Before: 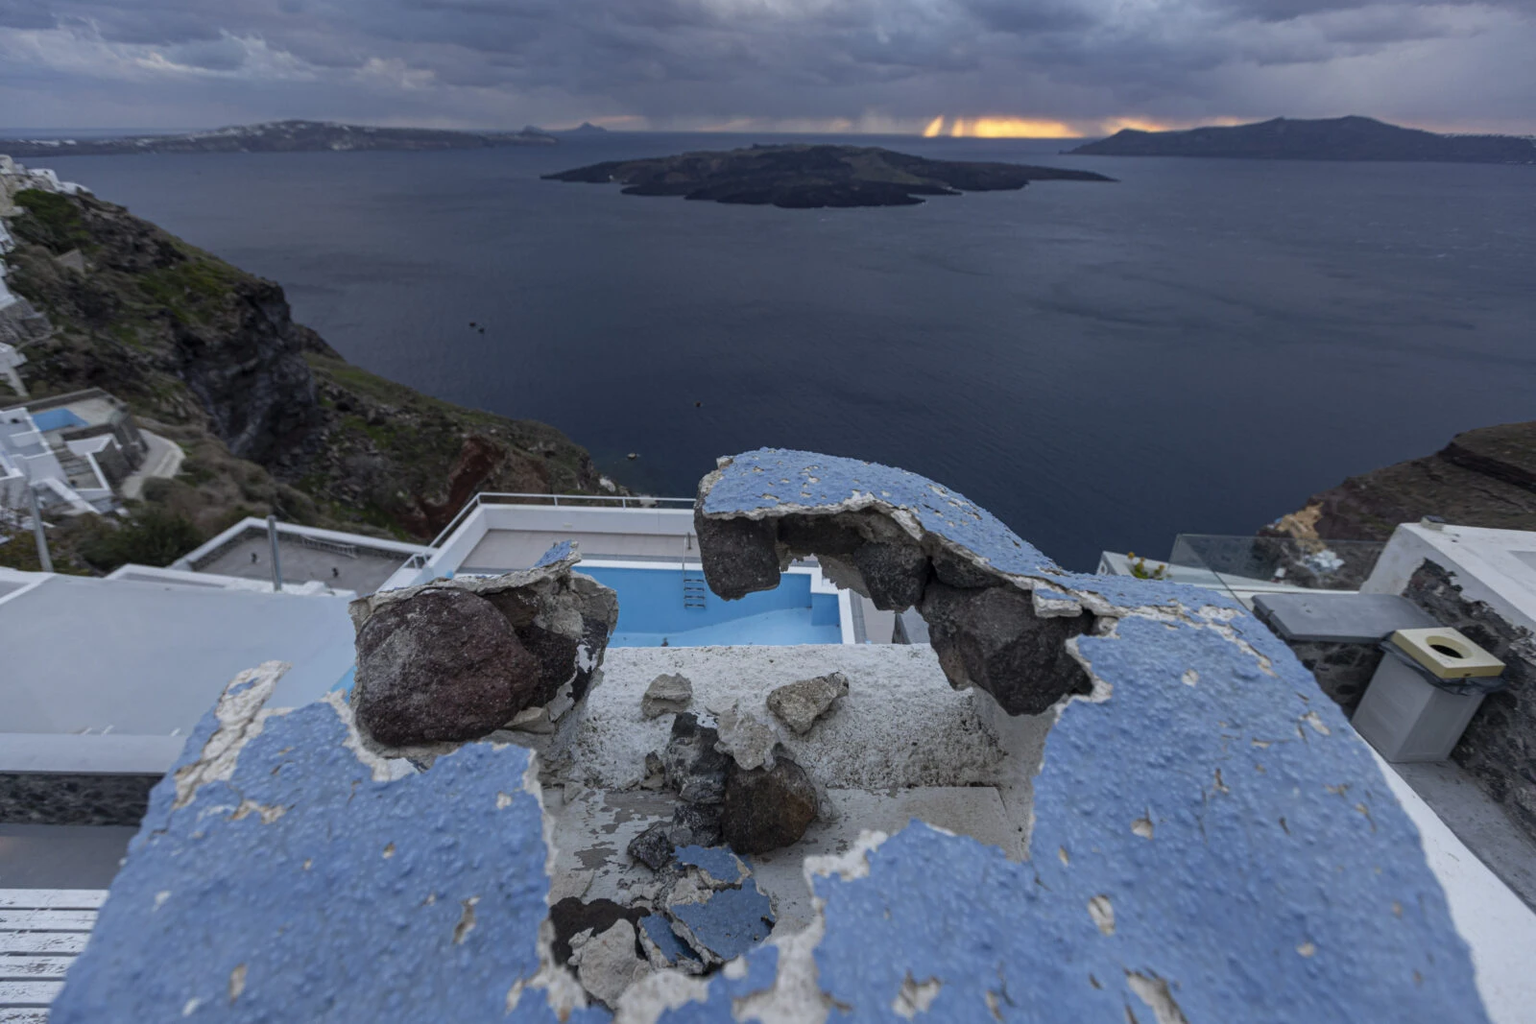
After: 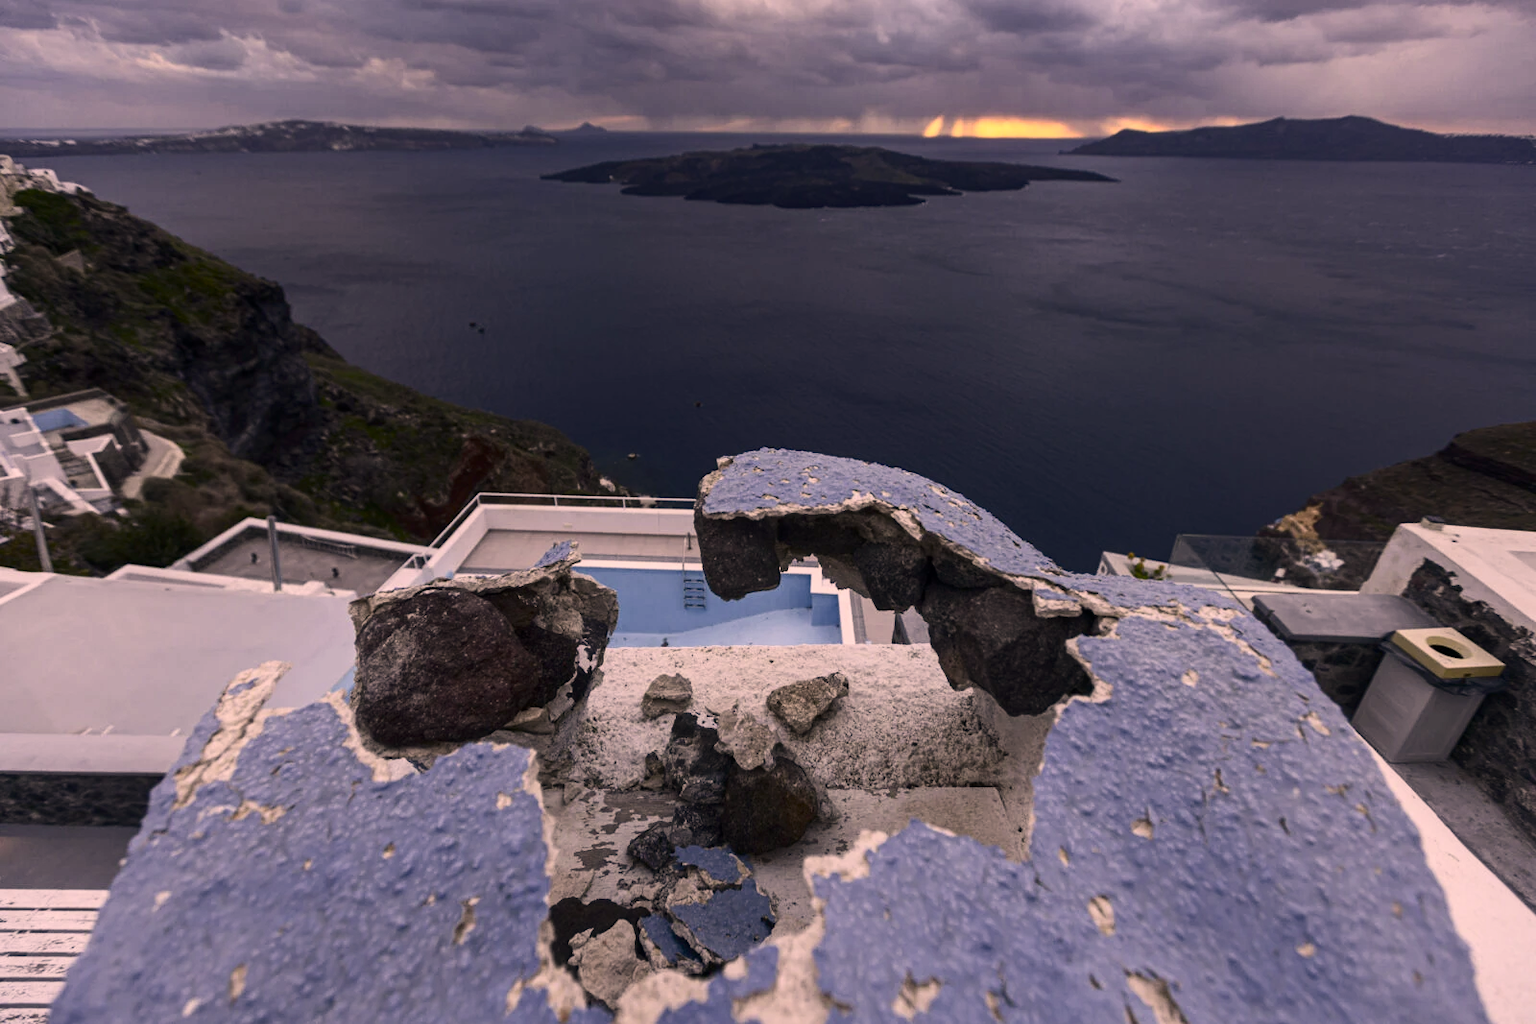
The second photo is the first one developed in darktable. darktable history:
contrast brightness saturation: contrast 0.28
levels: levels [0, 0.499, 1]
color correction: highlights a* 17.88, highlights b* 18.79
